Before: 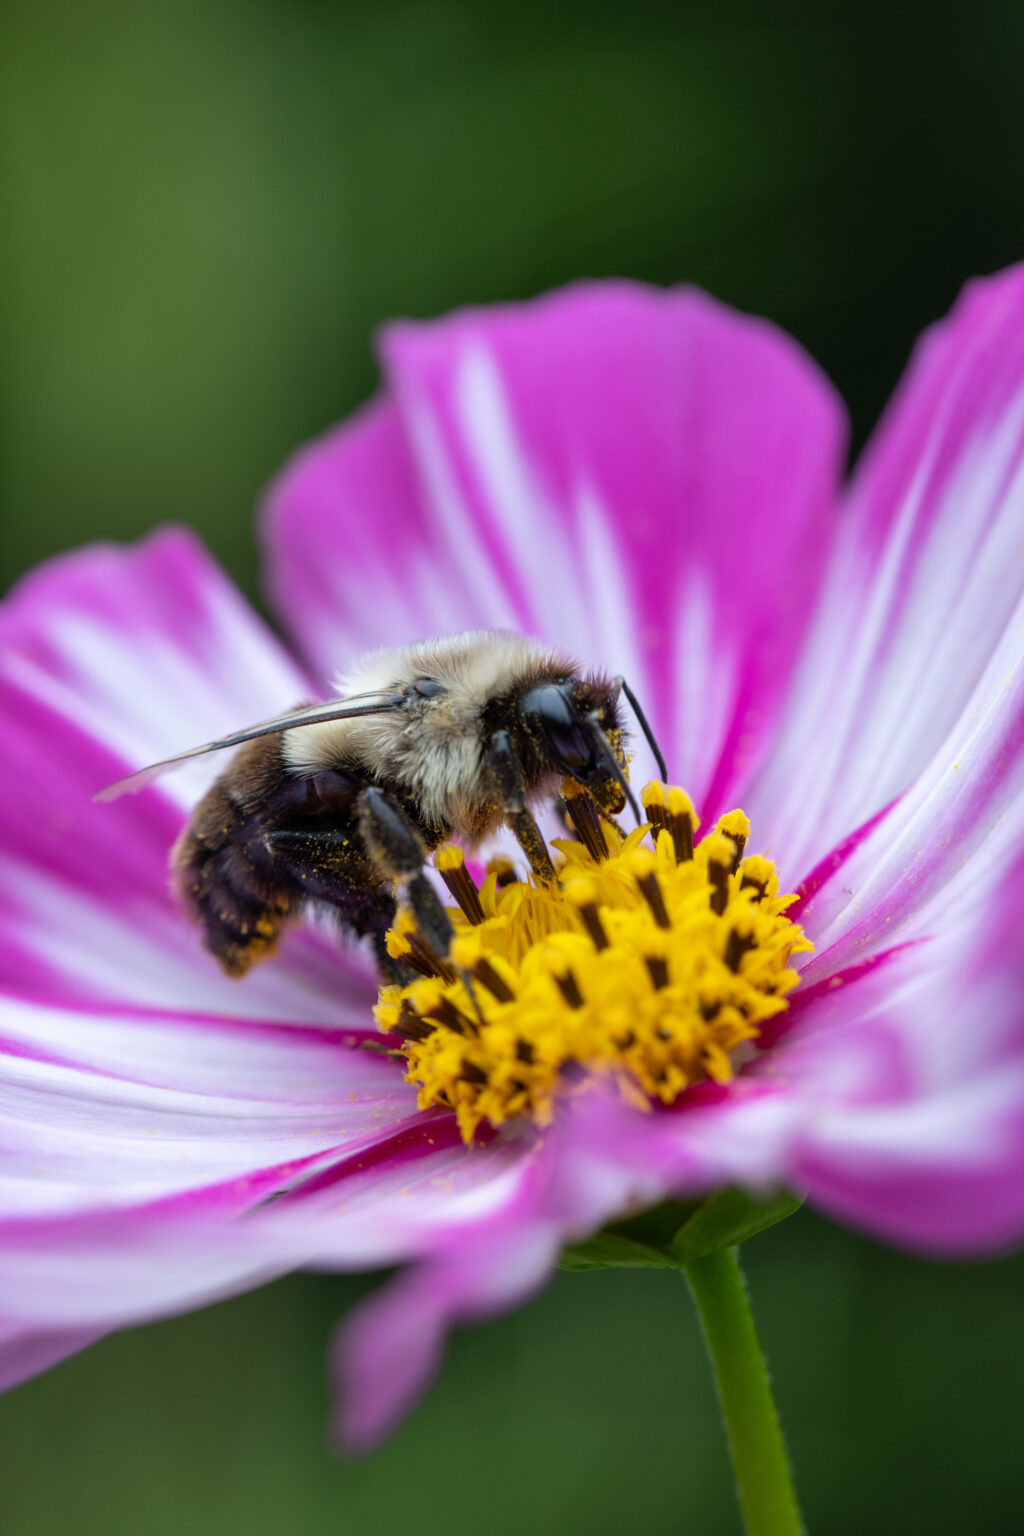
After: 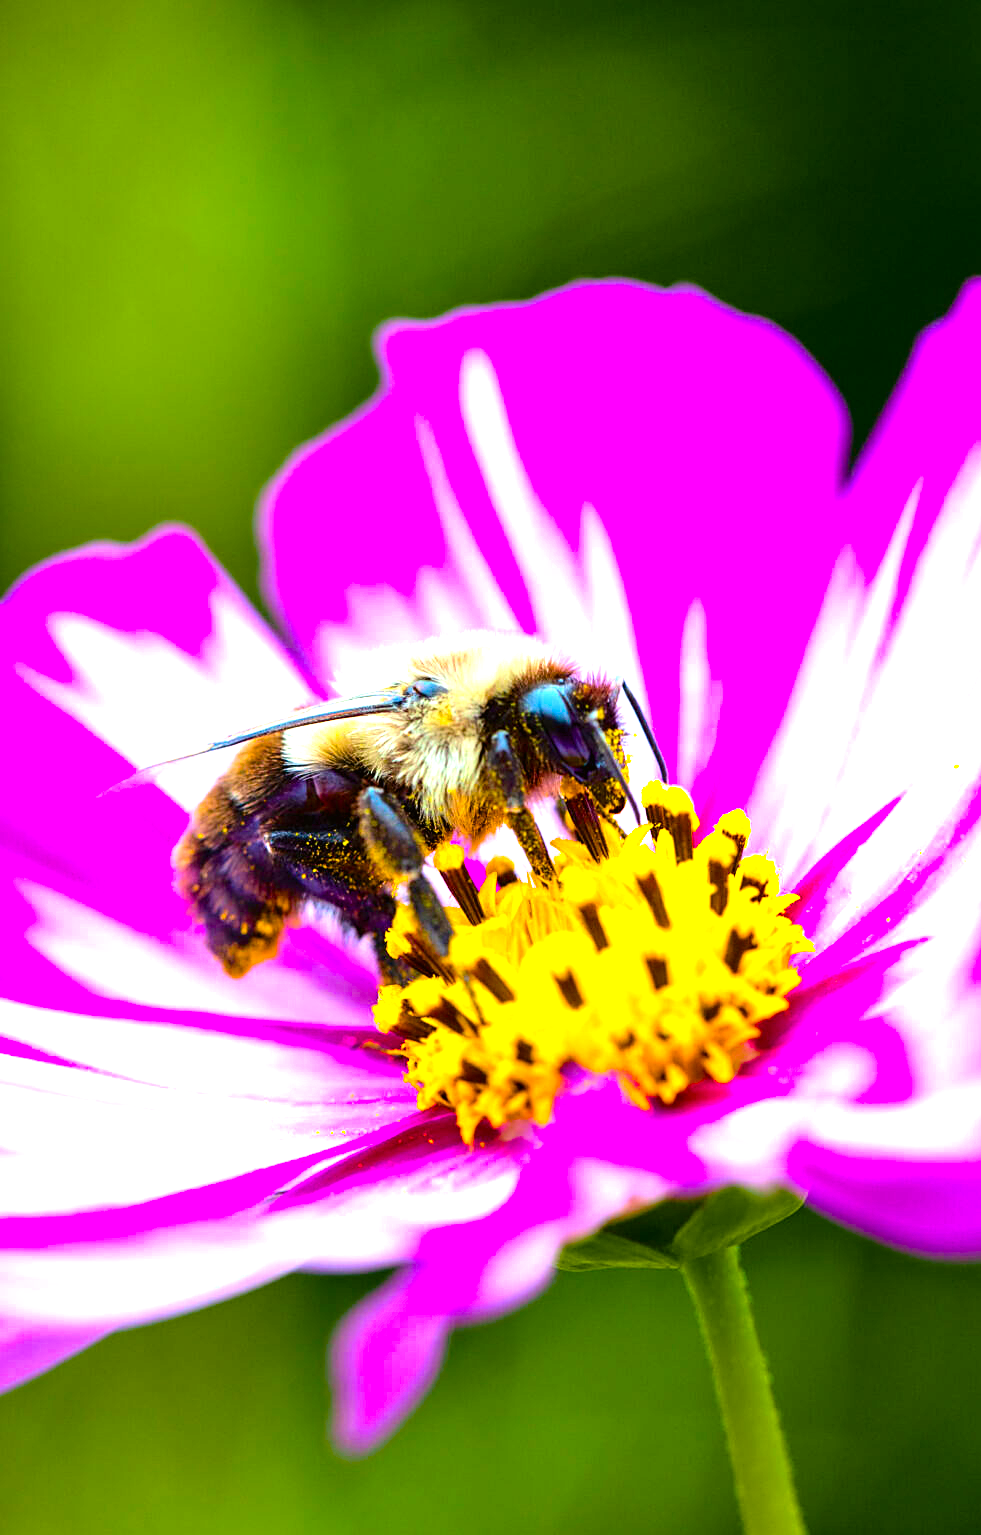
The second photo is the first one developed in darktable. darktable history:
crop: right 4.126%, bottom 0.031%
white balance: emerald 1
color balance rgb: linear chroma grading › global chroma 20%, perceptual saturation grading › global saturation 65%, perceptual saturation grading › highlights 50%, perceptual saturation grading › shadows 30%, perceptual brilliance grading › global brilliance 12%, perceptual brilliance grading › highlights 15%, global vibrance 20%
tone curve: curves: ch0 [(0, 0.01) (0.052, 0.045) (0.136, 0.133) (0.29, 0.332) (0.453, 0.531) (0.676, 0.751) (0.89, 0.919) (1, 1)]; ch1 [(0, 0) (0.094, 0.081) (0.285, 0.299) (0.385, 0.403) (0.447, 0.429) (0.495, 0.496) (0.544, 0.552) (0.589, 0.612) (0.722, 0.728) (1, 1)]; ch2 [(0, 0) (0.257, 0.217) (0.43, 0.421) (0.498, 0.507) (0.531, 0.544) (0.56, 0.579) (0.625, 0.642) (1, 1)], color space Lab, independent channels, preserve colors none
sharpen: on, module defaults
exposure: black level correction 0, exposure 0.7 EV, compensate exposure bias true, compensate highlight preservation false
